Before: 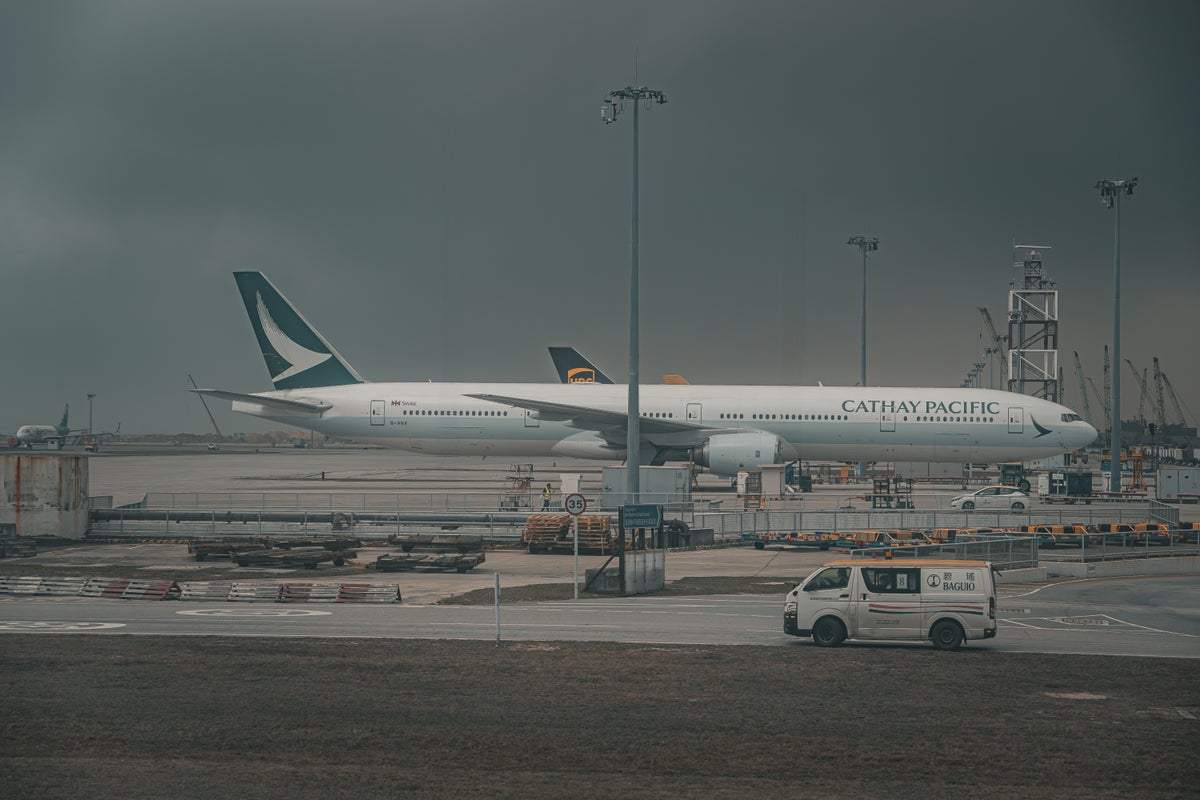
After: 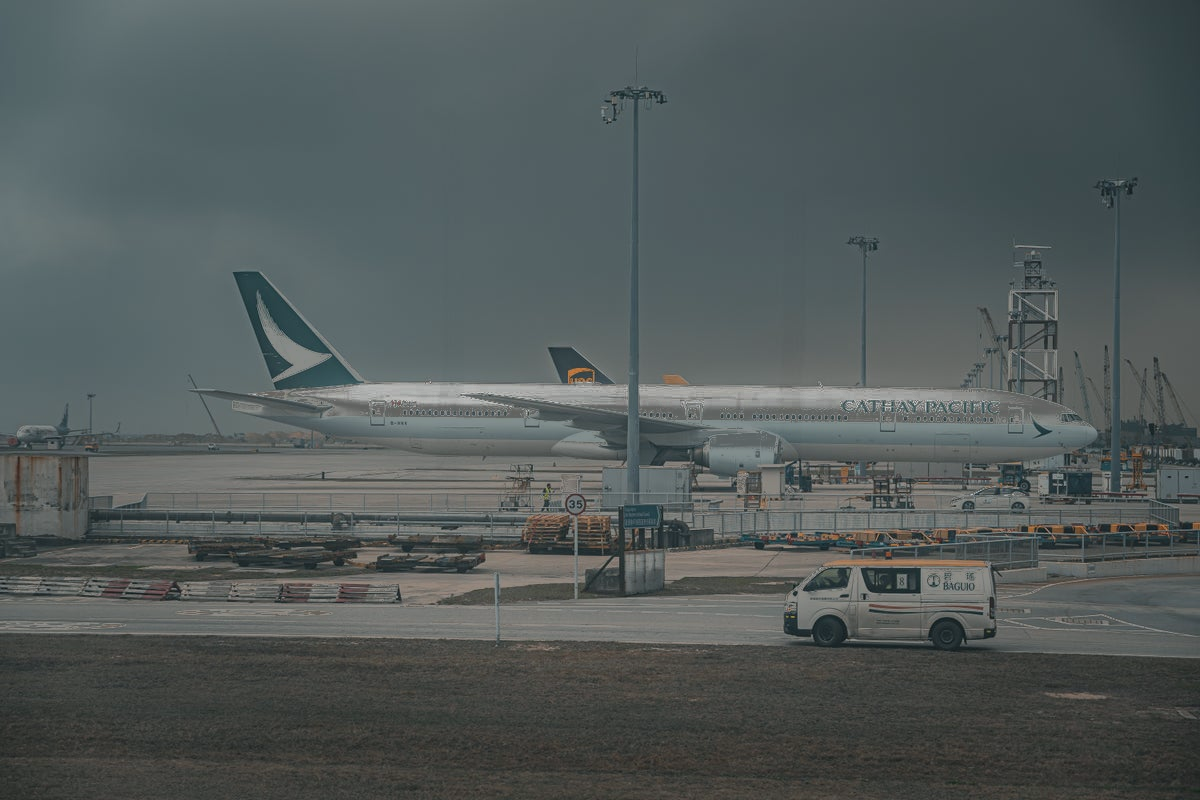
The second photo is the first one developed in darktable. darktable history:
white balance: red 0.982, blue 1.018
fill light: exposure -0.73 EV, center 0.69, width 2.2
